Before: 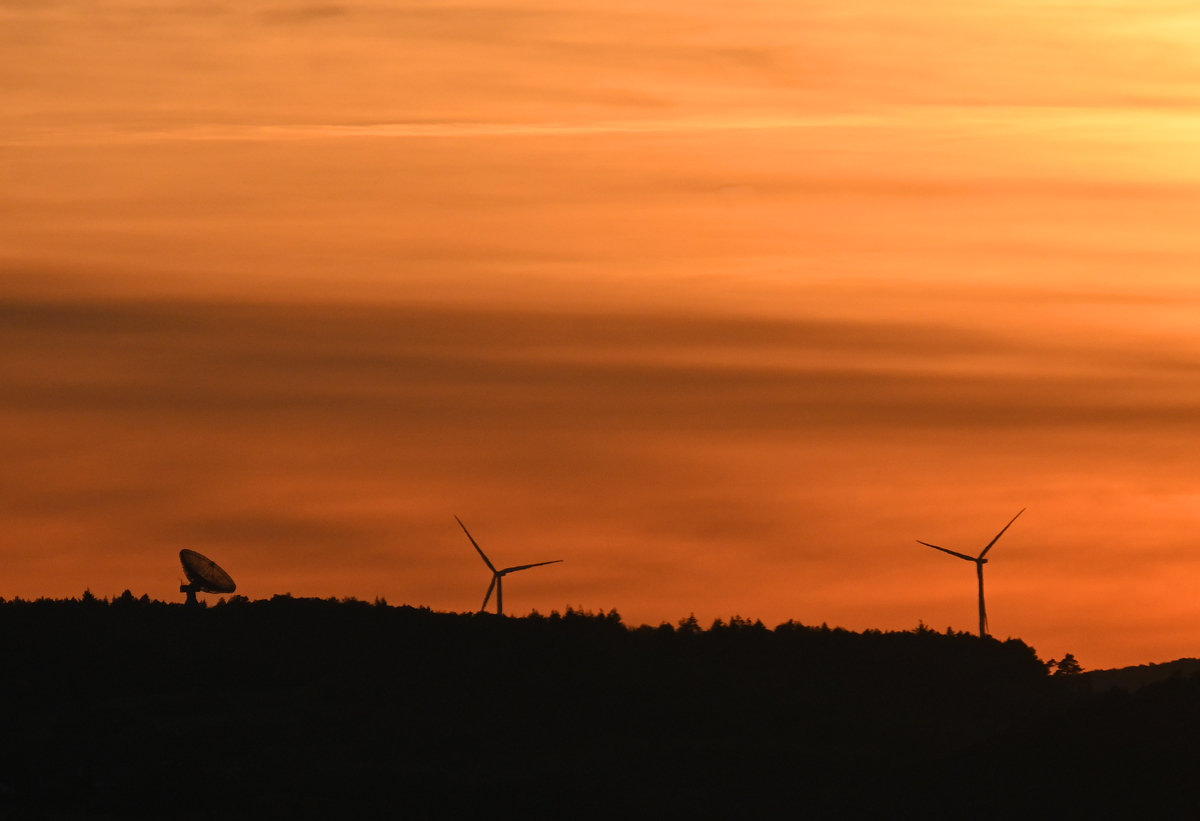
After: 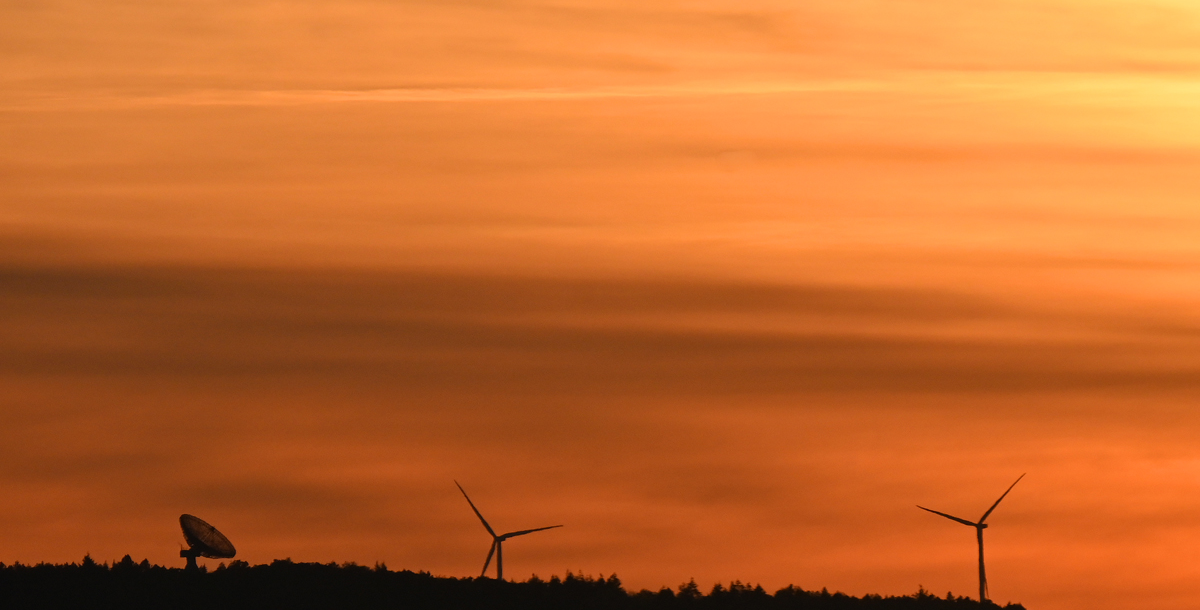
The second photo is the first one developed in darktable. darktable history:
crop: top 4.264%, bottom 21.339%
